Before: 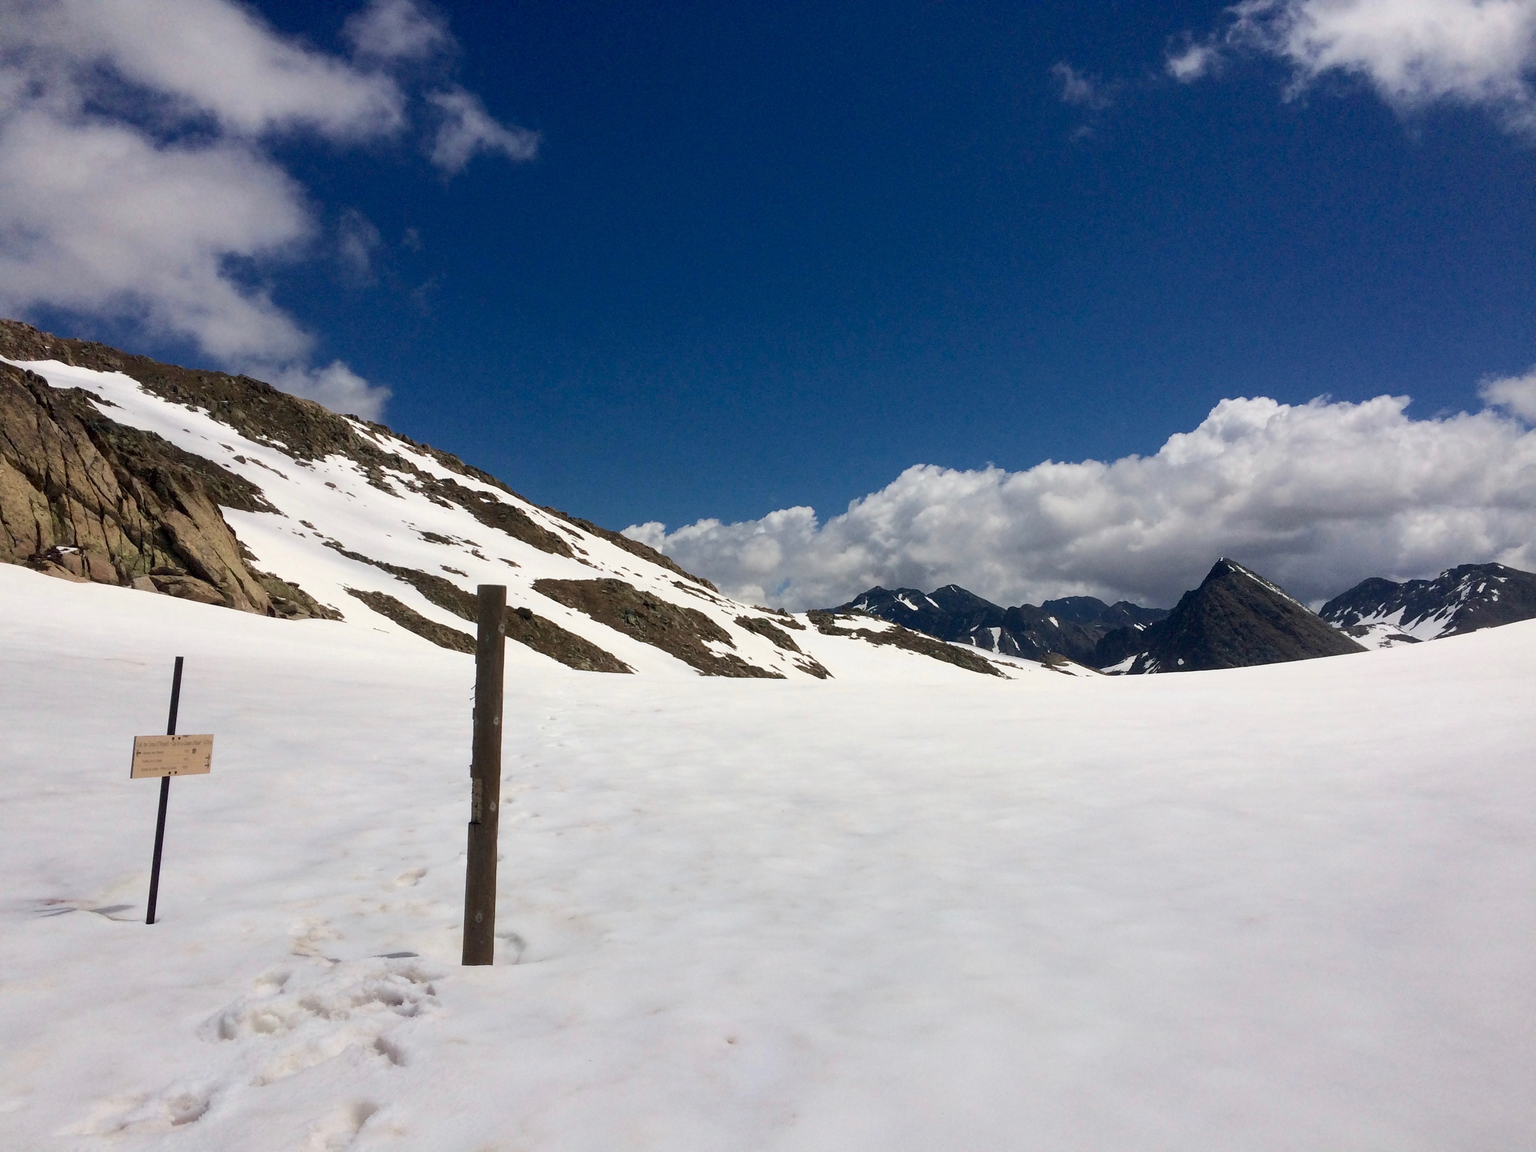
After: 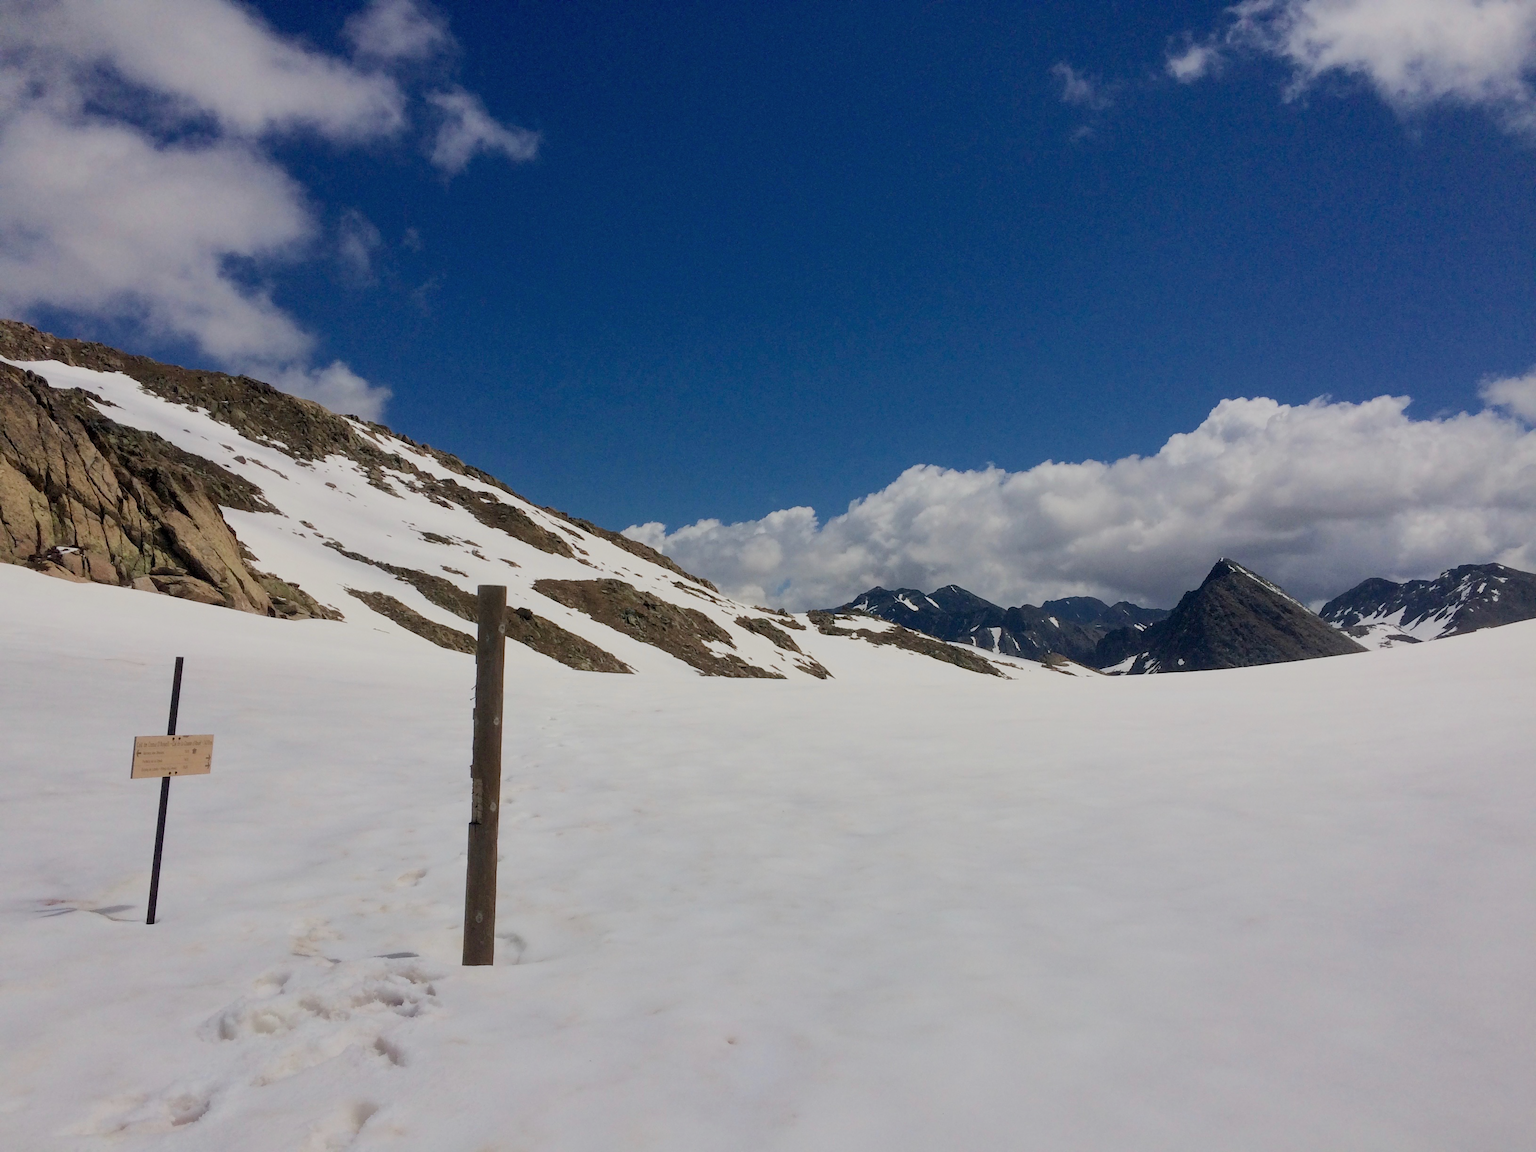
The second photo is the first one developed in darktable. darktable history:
shadows and highlights: shadows 25, highlights -25
filmic rgb: black relative exposure -13 EV, threshold 3 EV, target white luminance 85%, hardness 6.3, latitude 42.11%, contrast 0.858, shadows ↔ highlights balance 8.63%, color science v4 (2020), enable highlight reconstruction true
